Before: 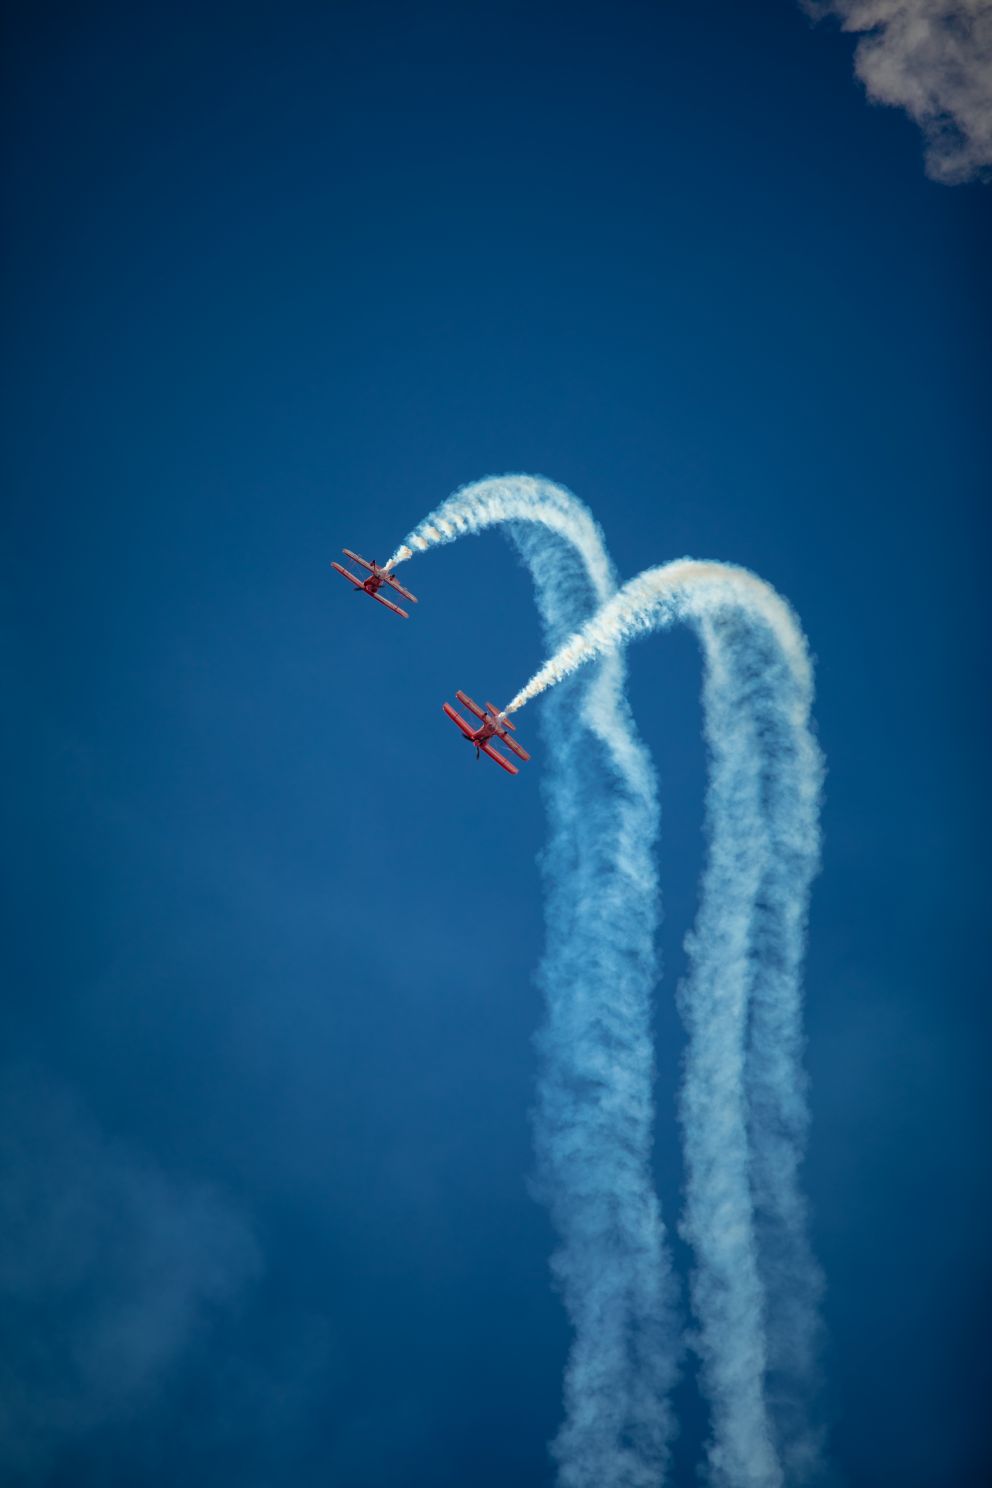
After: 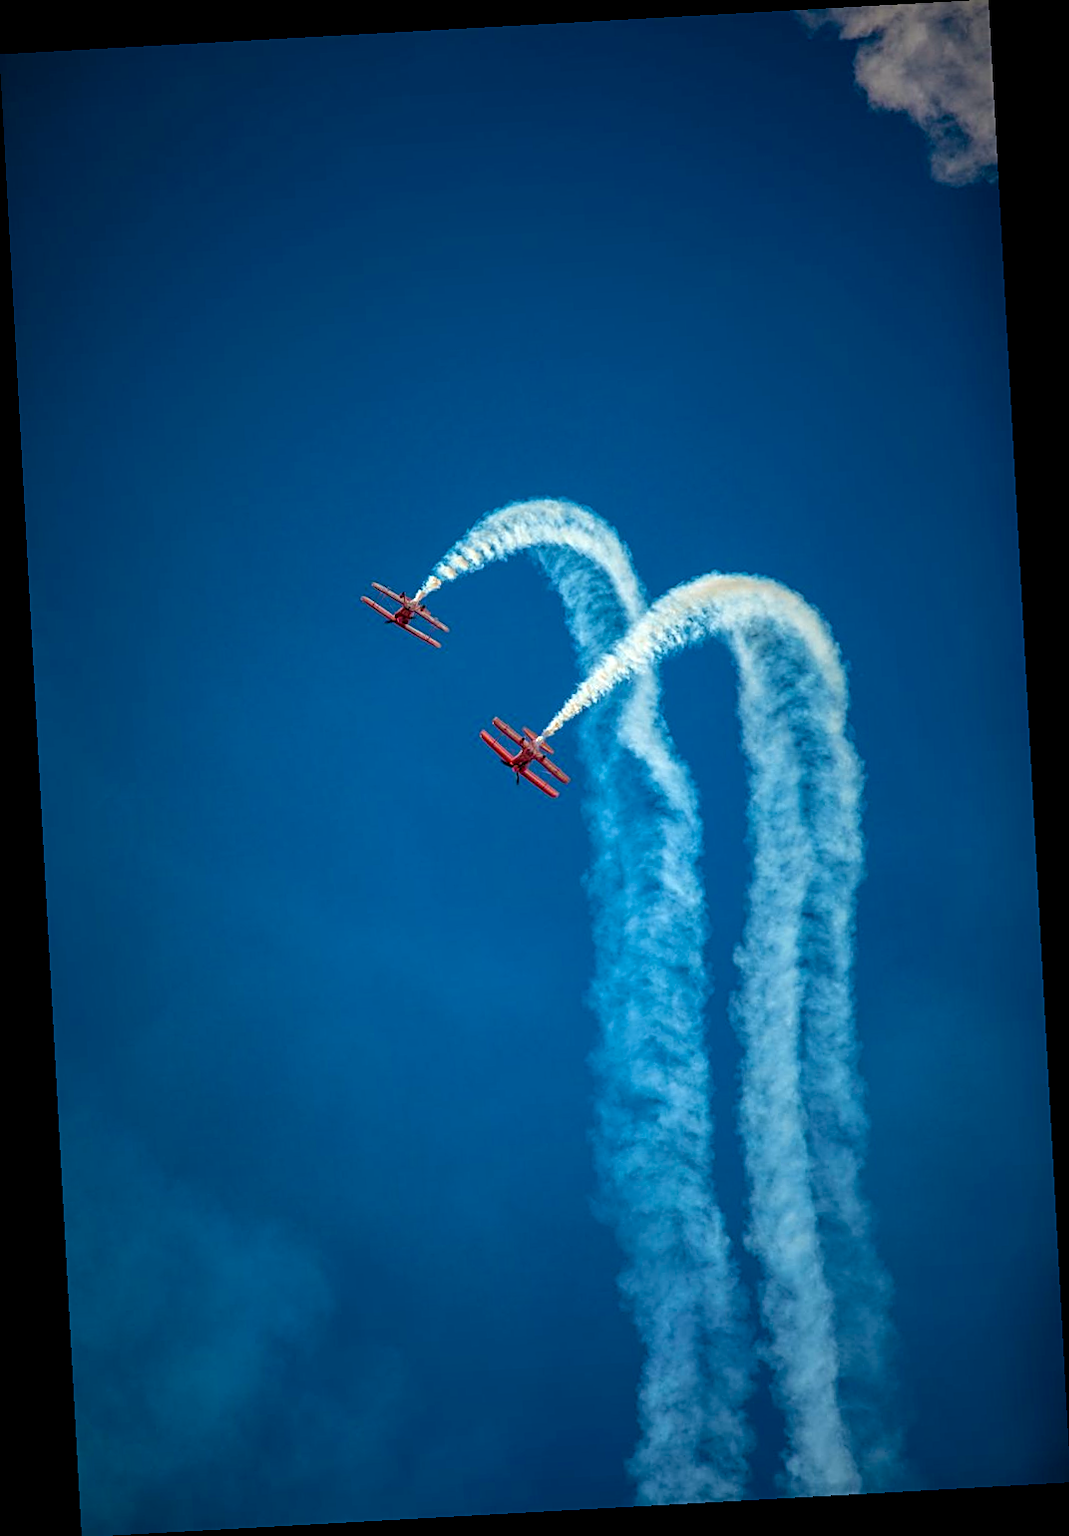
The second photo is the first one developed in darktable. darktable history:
local contrast: on, module defaults
color balance: mode lift, gamma, gain (sRGB), lift [1, 0.99, 1.01, 0.992], gamma [1, 1.037, 0.974, 0.963]
color balance rgb: perceptual saturation grading › global saturation 25%, global vibrance 20%
sharpen: on, module defaults
rotate and perspective: rotation -3.18°, automatic cropping off
